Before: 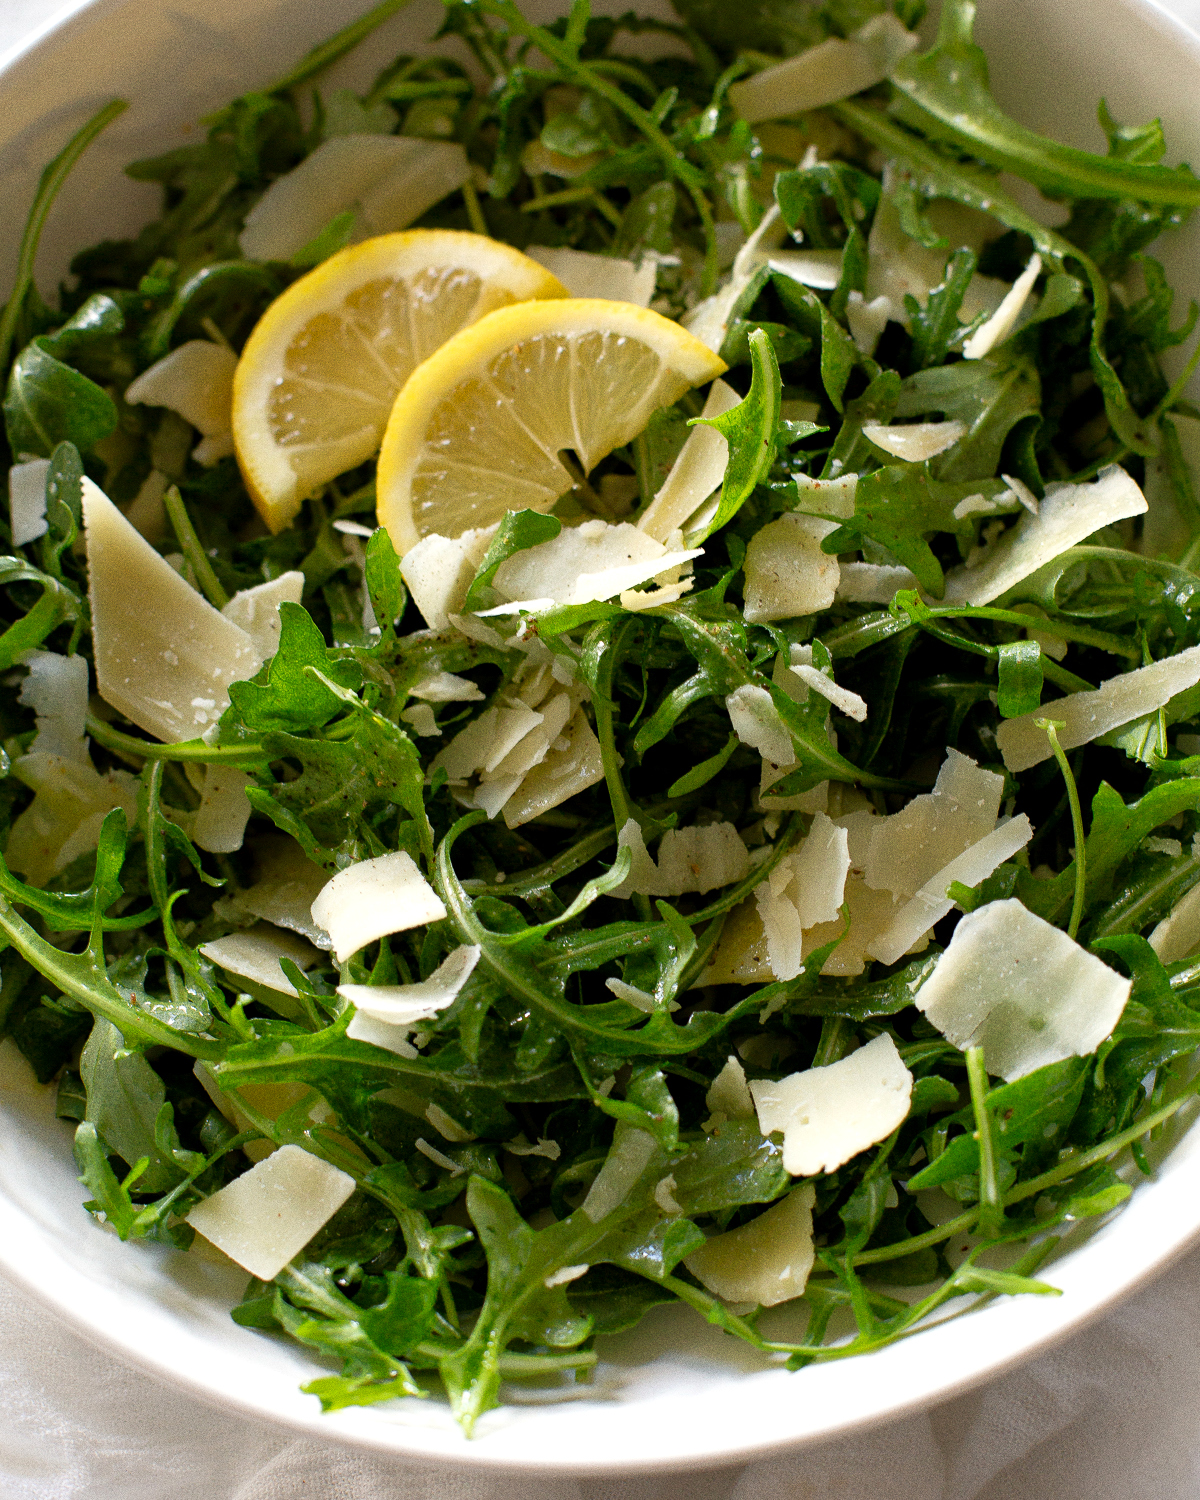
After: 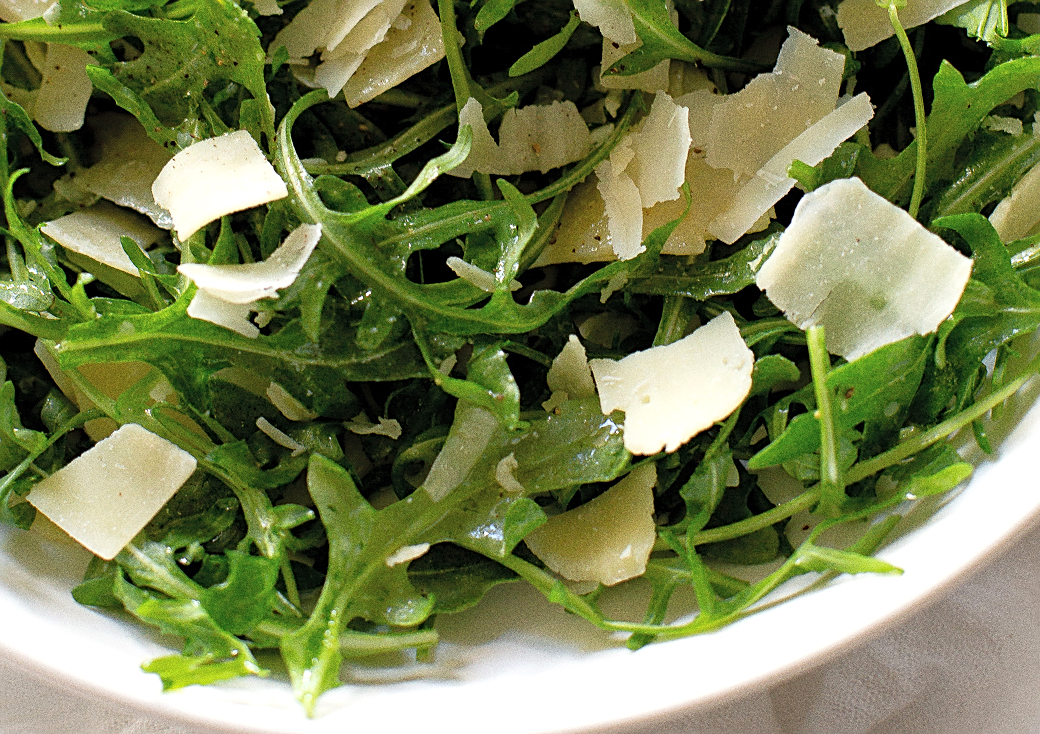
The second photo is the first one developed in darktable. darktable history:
crop and rotate: left 13.306%, top 48.129%, bottom 2.928%
sharpen: on, module defaults
contrast brightness saturation: brightness 0.13
